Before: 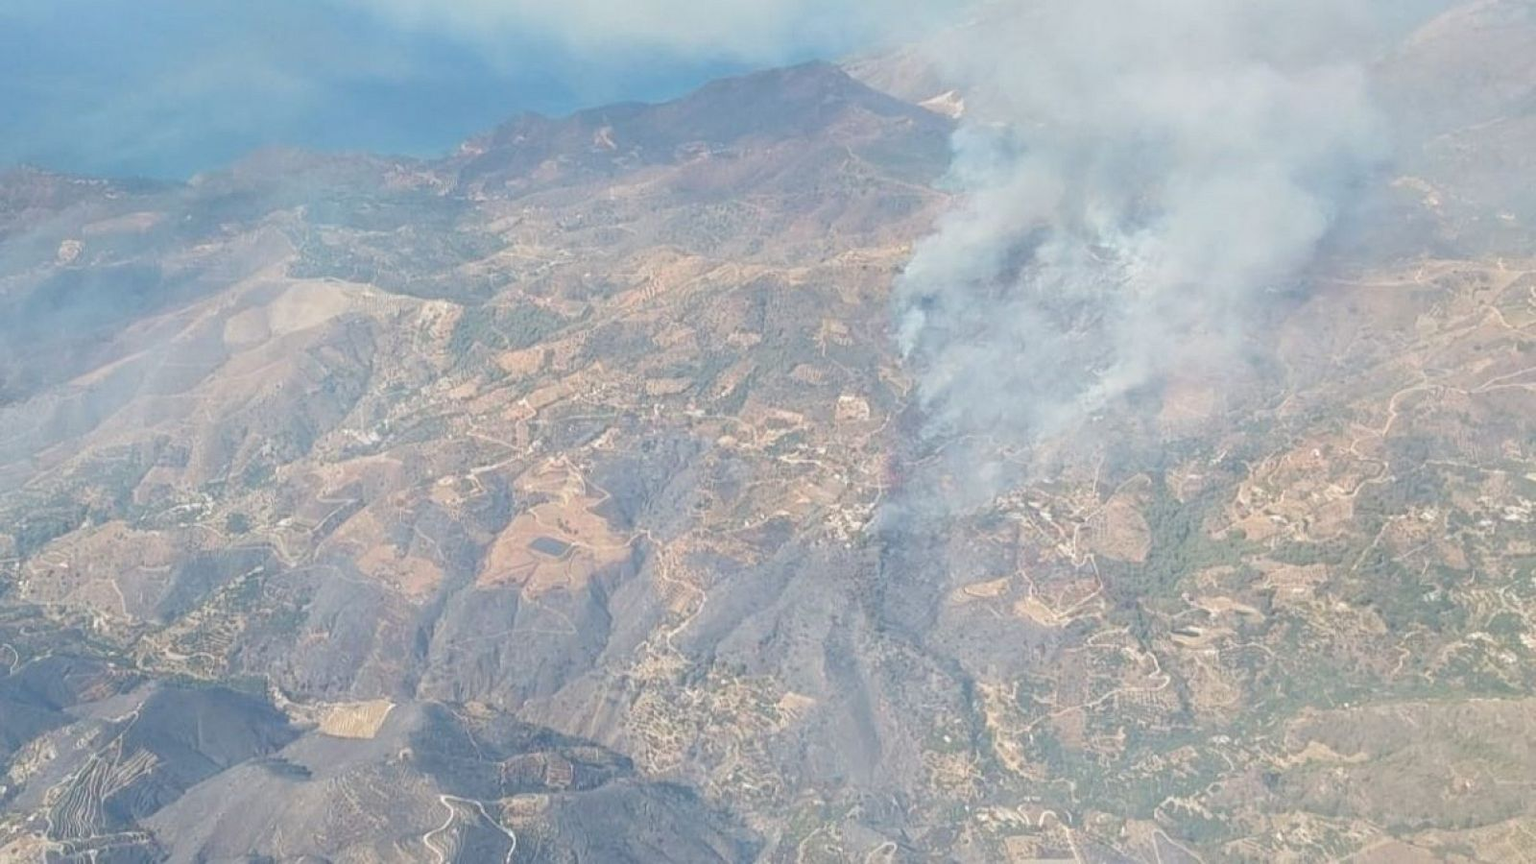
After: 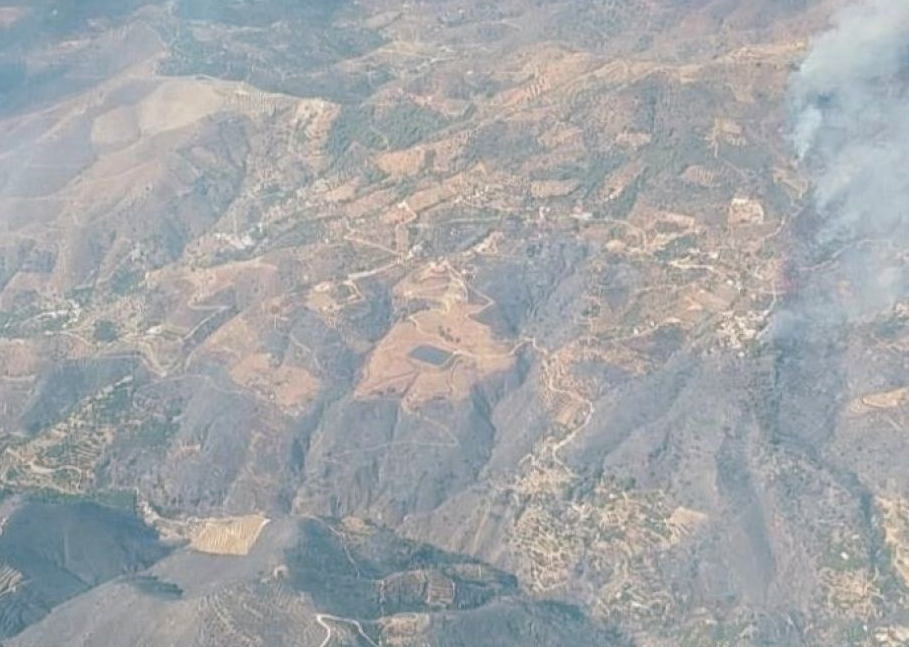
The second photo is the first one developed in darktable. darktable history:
color balance rgb: shadows lift › chroma 11.573%, shadows lift › hue 134.12°, power › chroma 0.302%, power › hue 24.5°, perceptual saturation grading › global saturation 0.654%
crop: left 8.922%, top 23.856%, right 34.254%, bottom 4.159%
